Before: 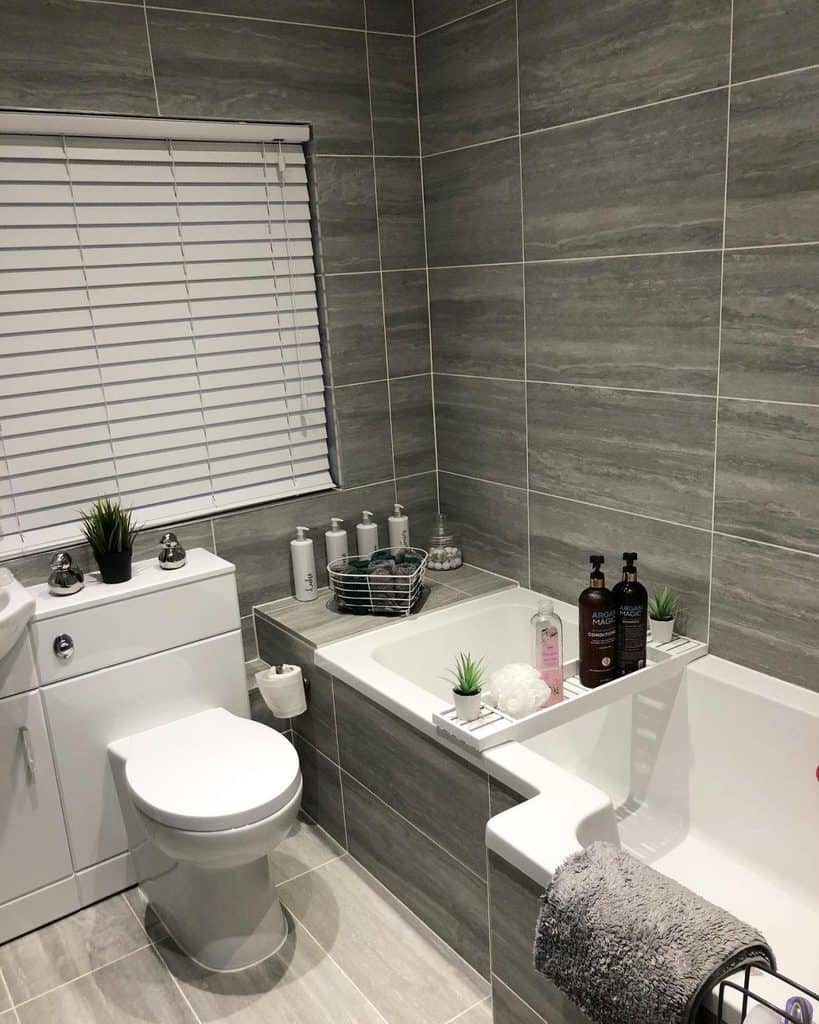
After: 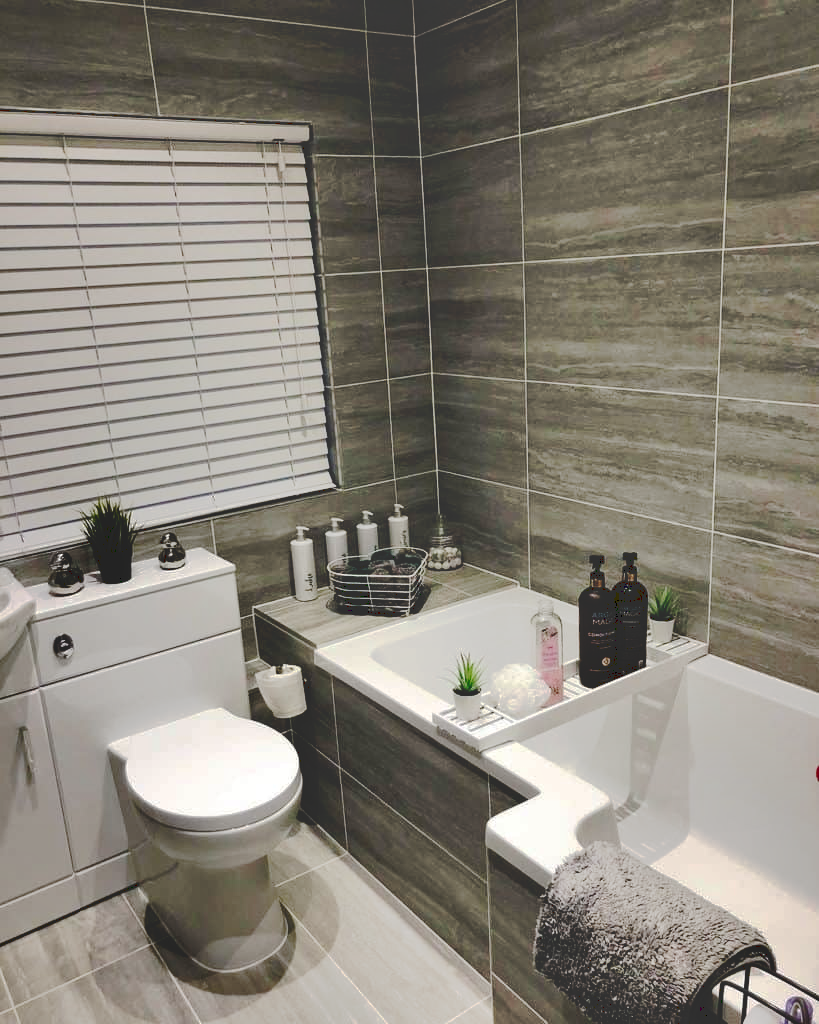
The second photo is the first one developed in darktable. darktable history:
tone curve: curves: ch0 [(0, 0) (0.003, 0.198) (0.011, 0.198) (0.025, 0.198) (0.044, 0.198) (0.069, 0.201) (0.1, 0.202) (0.136, 0.207) (0.177, 0.212) (0.224, 0.222) (0.277, 0.27) (0.335, 0.332) (0.399, 0.422) (0.468, 0.542) (0.543, 0.626) (0.623, 0.698) (0.709, 0.764) (0.801, 0.82) (0.898, 0.863) (1, 1)], preserve colors none
shadows and highlights: radius 108.52, shadows 40.68, highlights -72.88, low approximation 0.01, soften with gaussian
